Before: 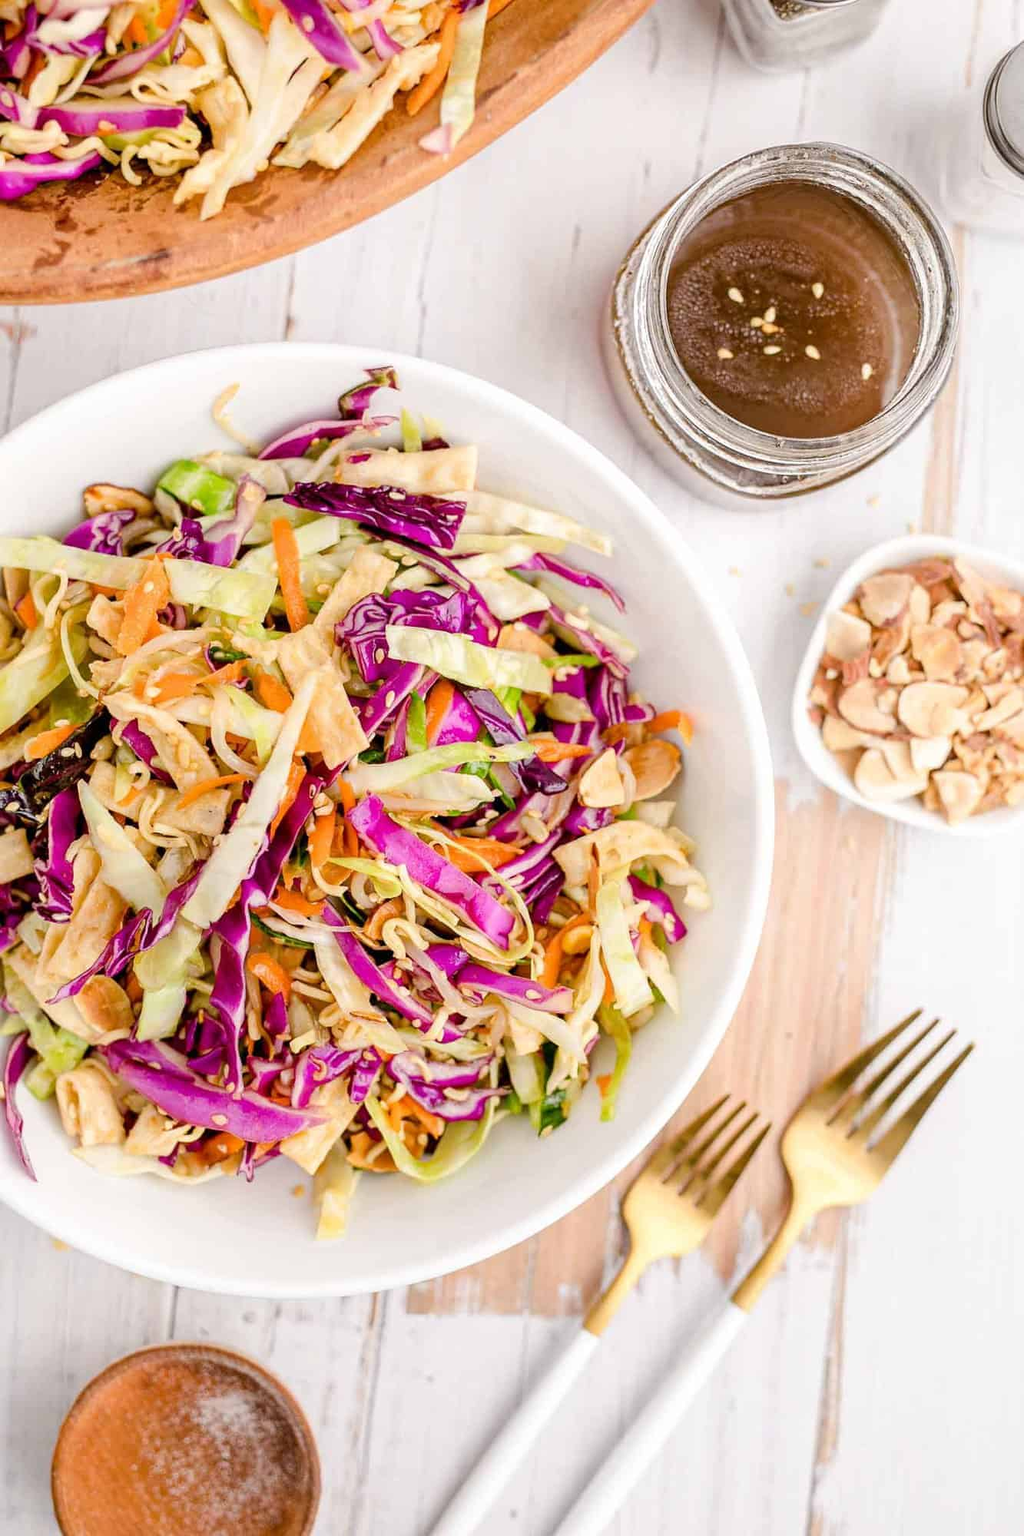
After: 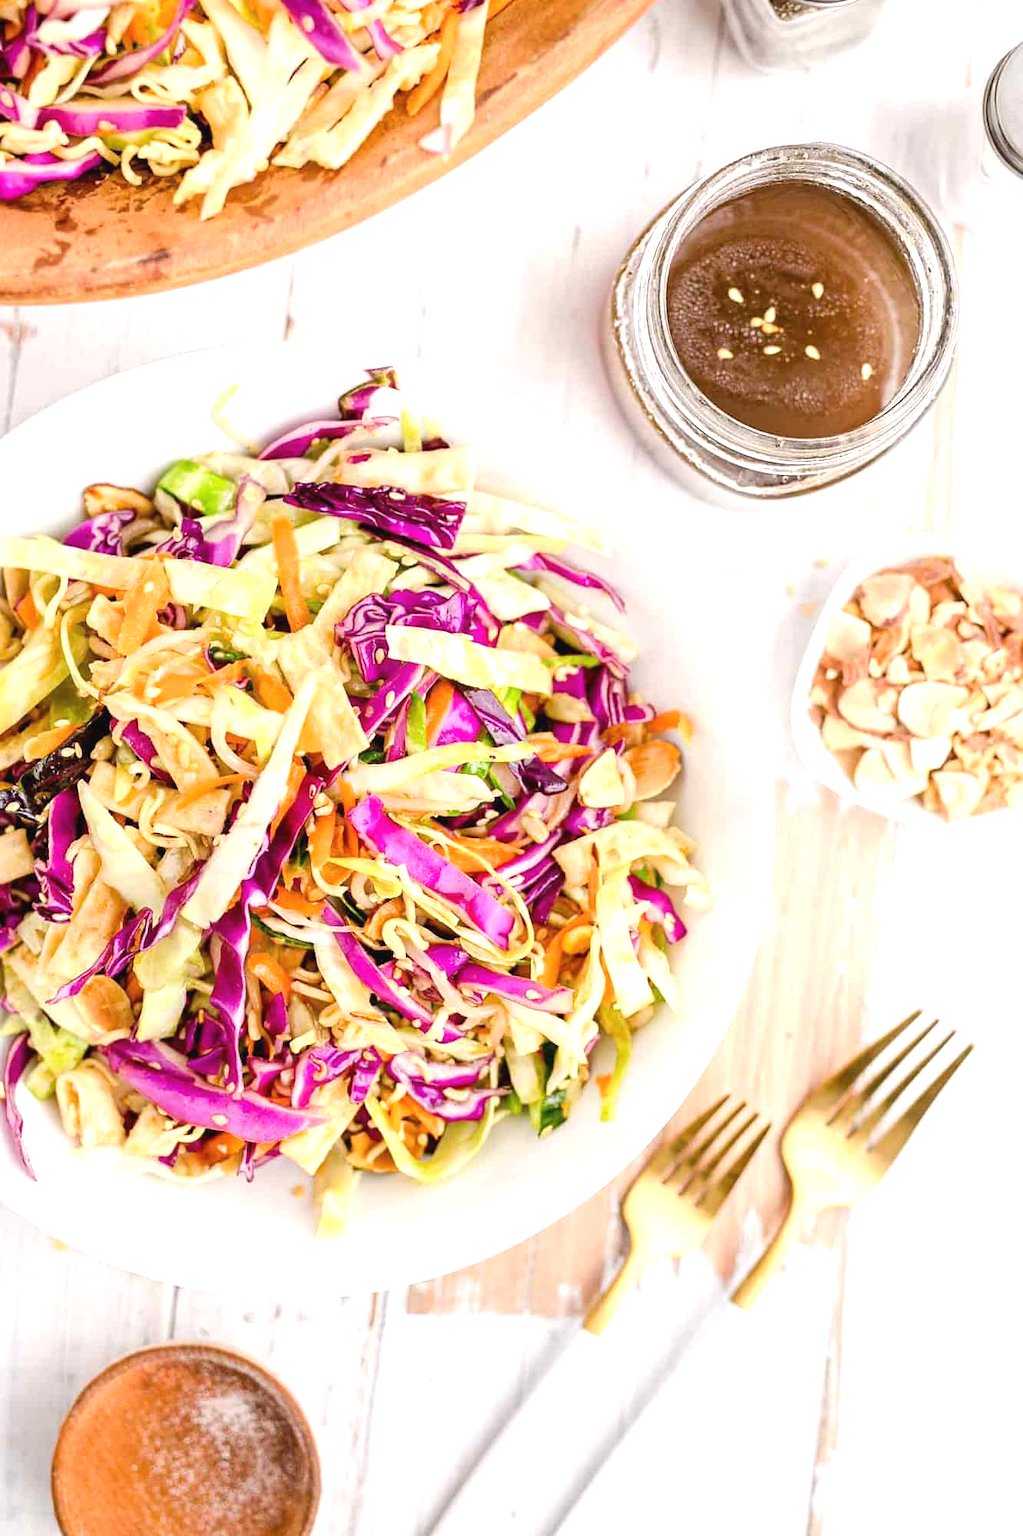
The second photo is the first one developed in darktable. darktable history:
exposure: black level correction -0.002, exposure 0.543 EV, compensate exposure bias true, compensate highlight preservation false
